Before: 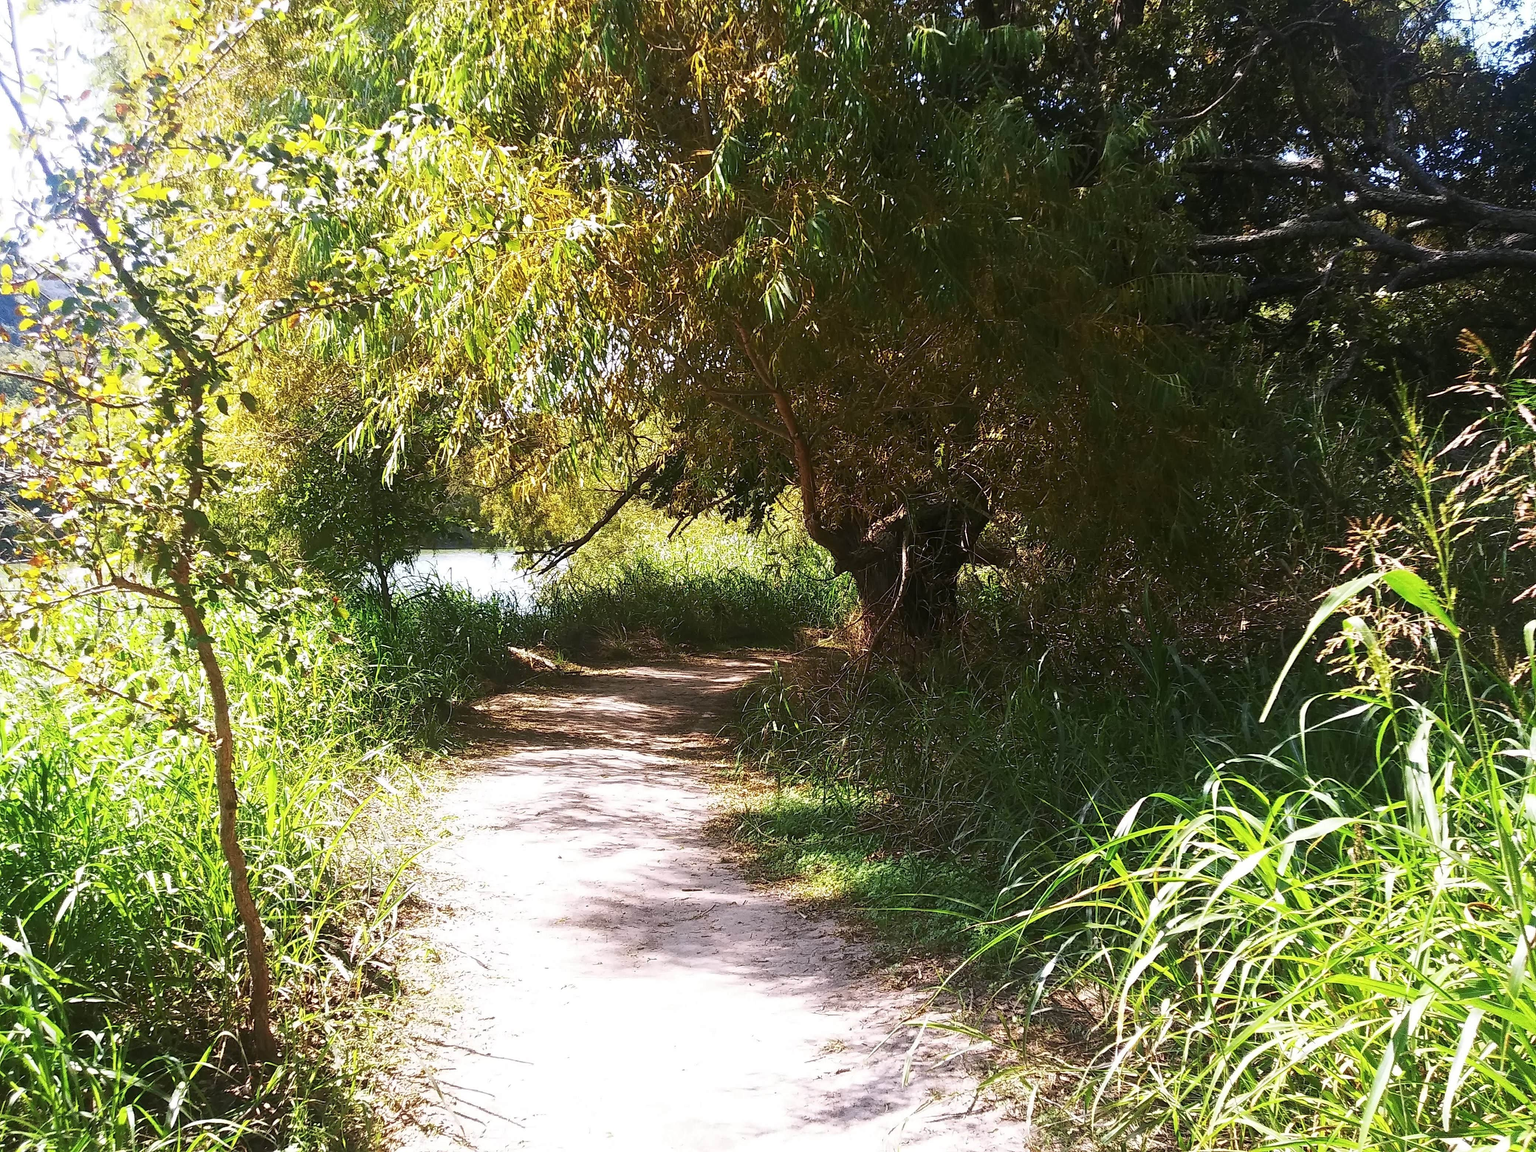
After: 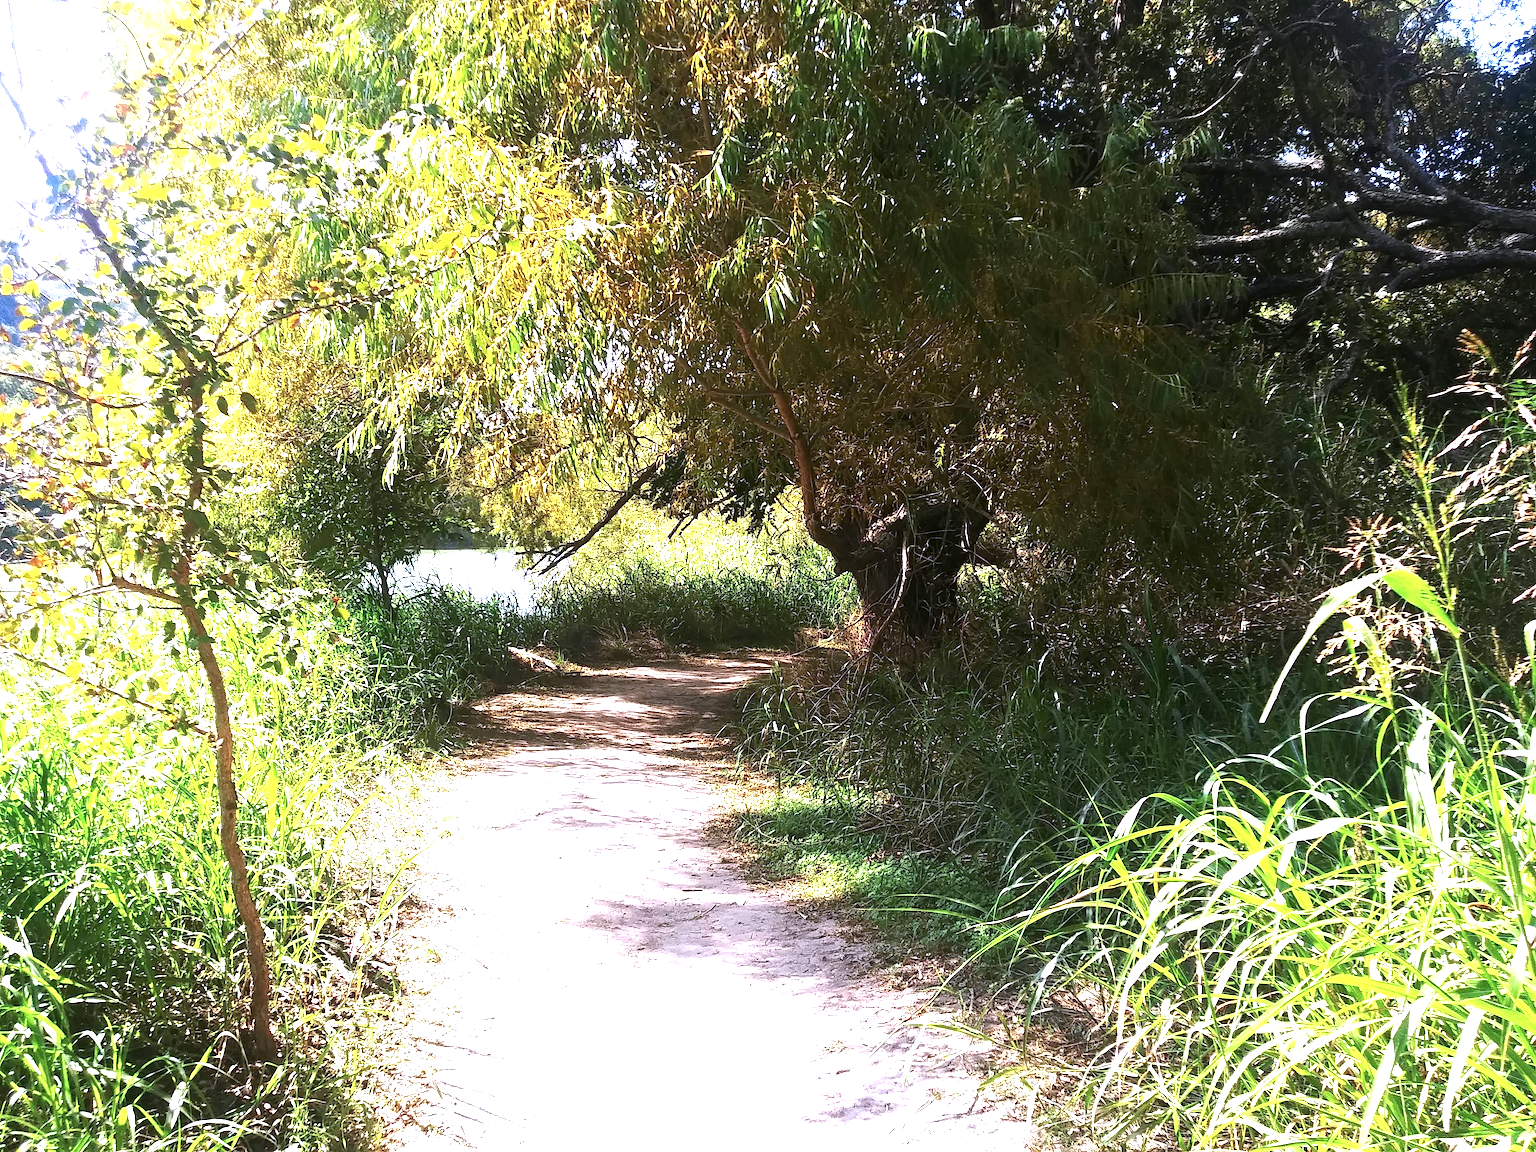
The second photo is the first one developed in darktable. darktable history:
exposure: black level correction 0.001, exposure 0.5 EV, compensate highlight preservation false
tone equalizer: -8 EV -0.429 EV, -7 EV -0.355 EV, -6 EV -0.337 EV, -5 EV -0.223 EV, -3 EV 0.206 EV, -2 EV 0.363 EV, -1 EV 0.414 EV, +0 EV 0.401 EV
color calibration: gray › normalize channels true, illuminant as shot in camera, x 0.358, y 0.373, temperature 4628.91 K, gamut compression 0.014
